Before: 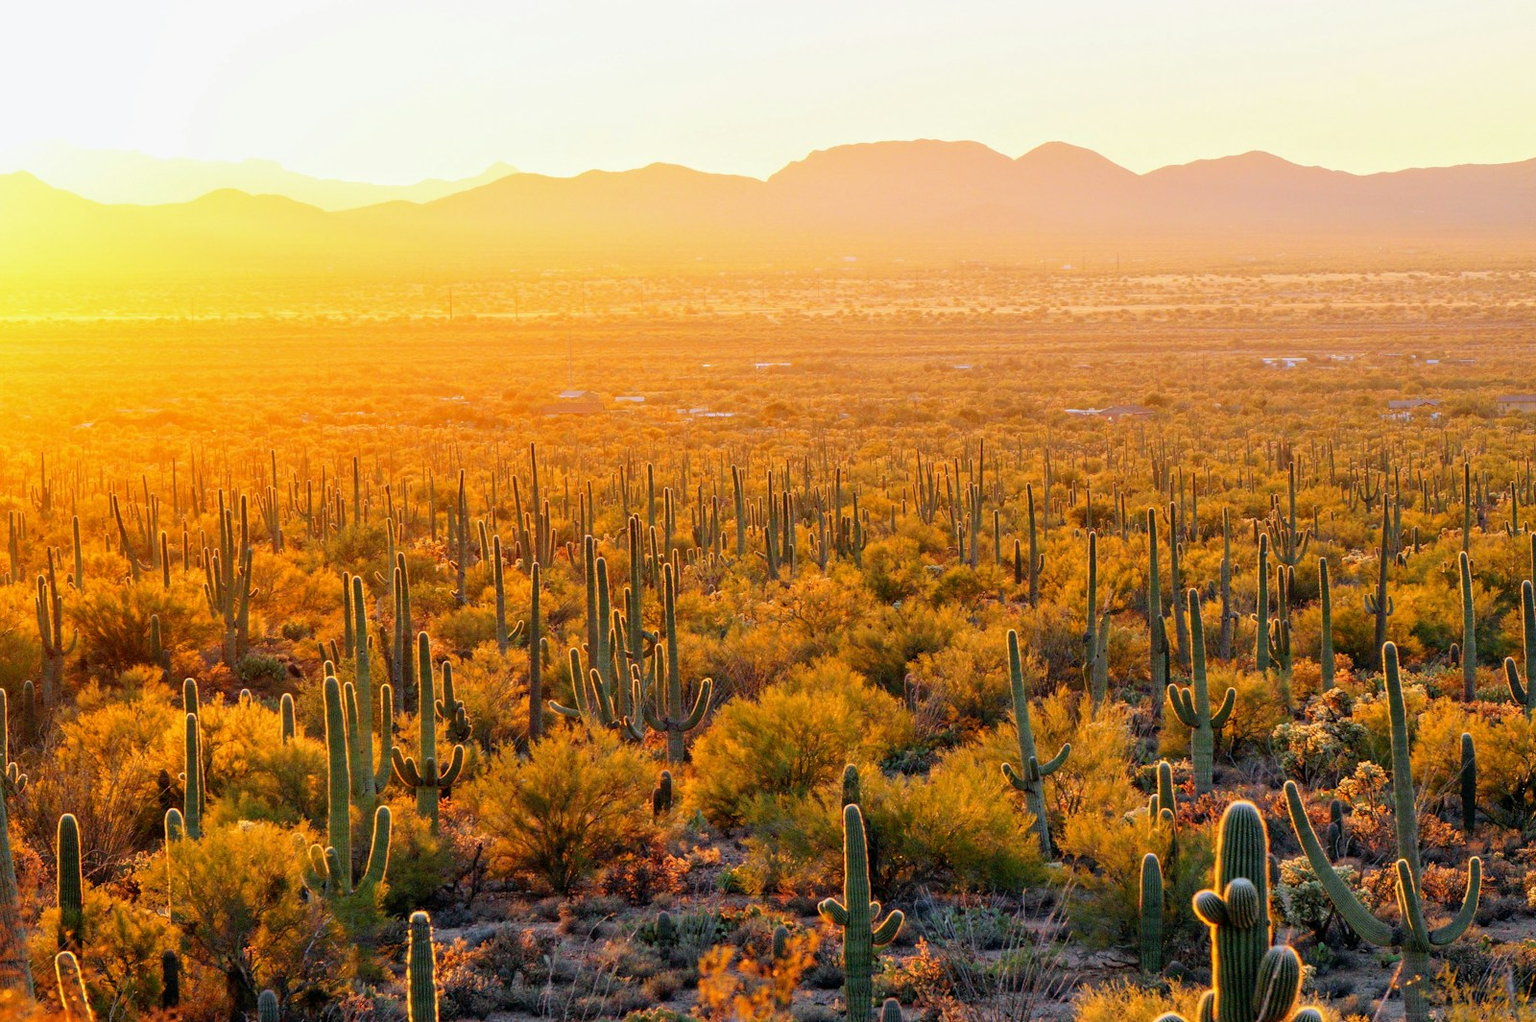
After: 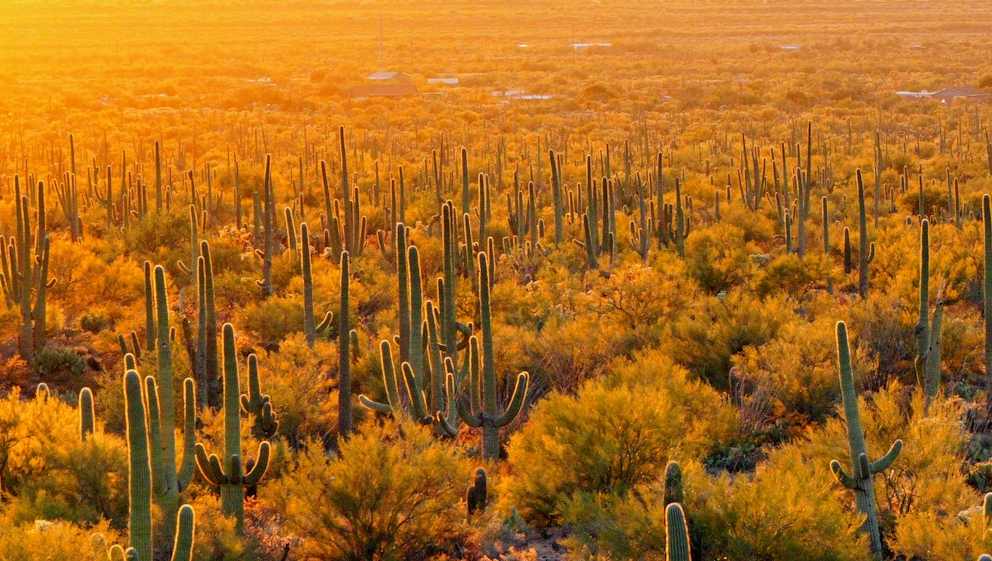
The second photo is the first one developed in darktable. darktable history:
crop: left 13.314%, top 31.489%, right 24.638%, bottom 15.808%
